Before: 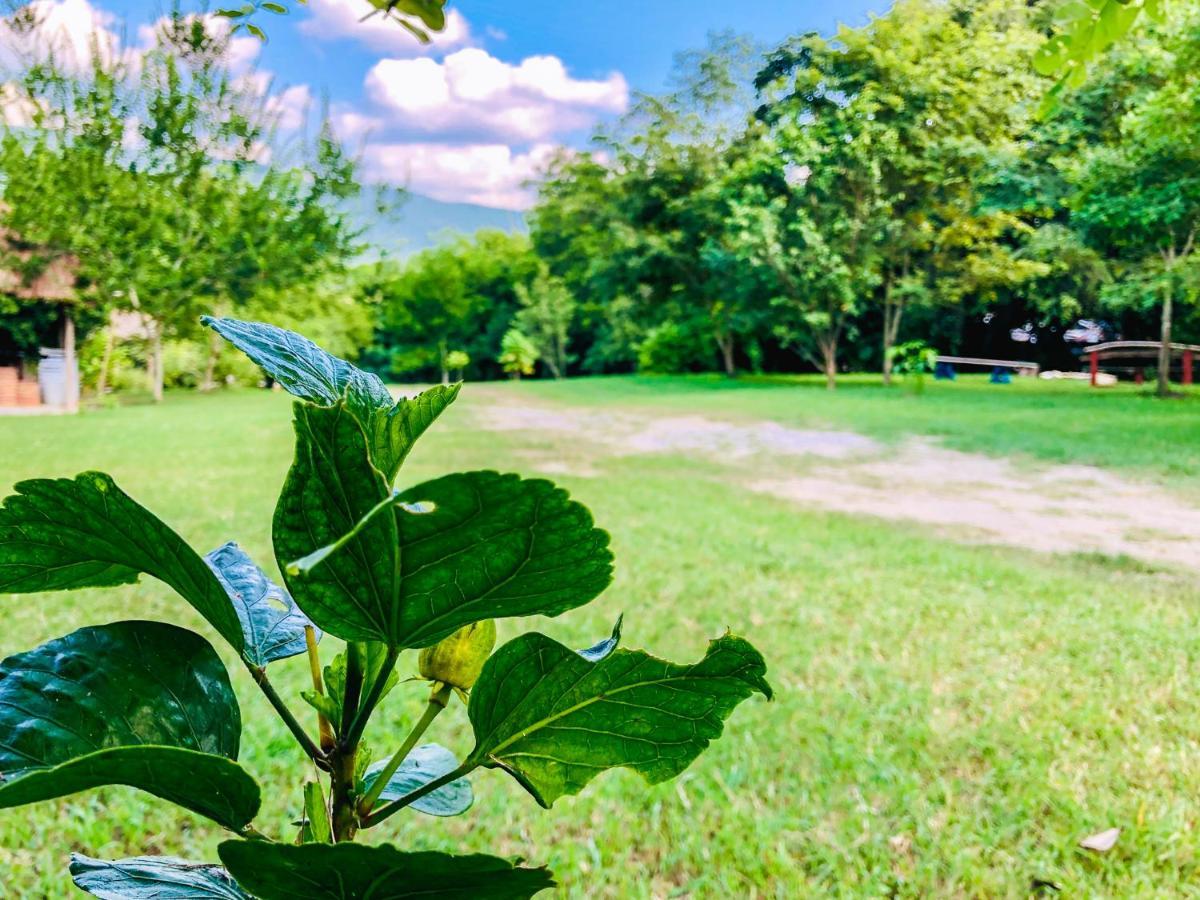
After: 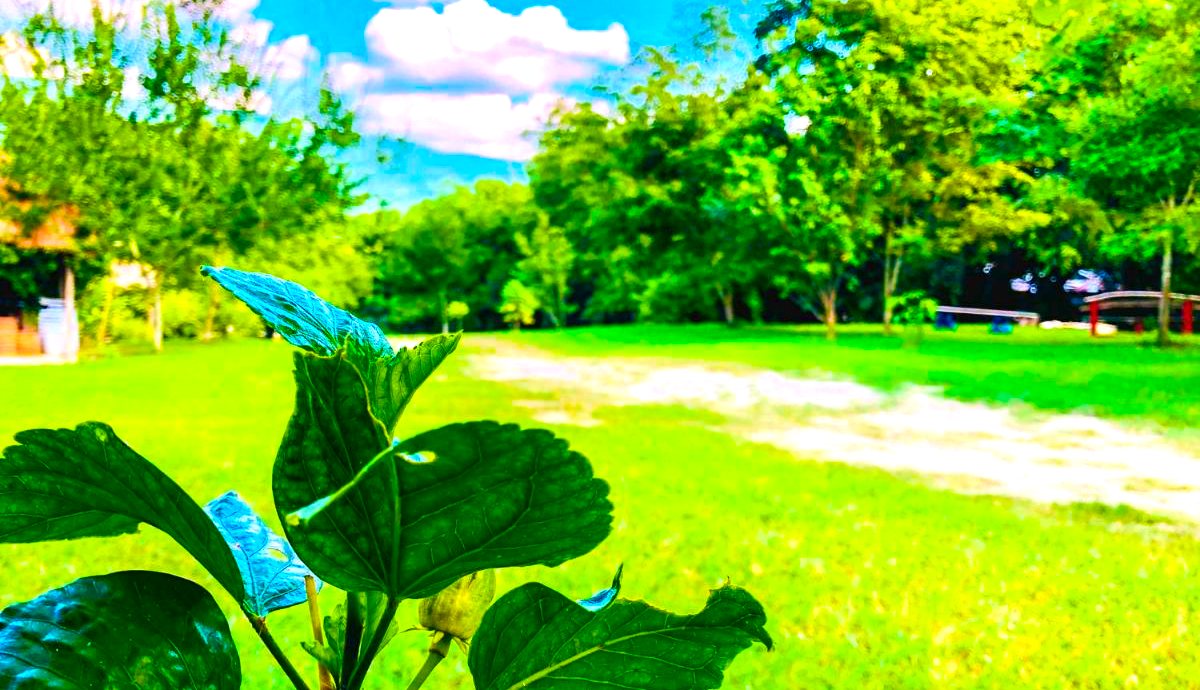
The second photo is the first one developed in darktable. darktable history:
crop: top 5.667%, bottom 17.637%
exposure: exposure 0.564 EV, compensate highlight preservation false
color balance rgb: linear chroma grading › global chroma 42%, perceptual saturation grading › global saturation 42%, global vibrance 33%
tone curve: curves: ch0 [(0, 0) (0.003, 0.003) (0.011, 0.011) (0.025, 0.025) (0.044, 0.045) (0.069, 0.07) (0.1, 0.1) (0.136, 0.137) (0.177, 0.179) (0.224, 0.226) (0.277, 0.279) (0.335, 0.338) (0.399, 0.402) (0.468, 0.472) (0.543, 0.547) (0.623, 0.628) (0.709, 0.715) (0.801, 0.807) (0.898, 0.902) (1, 1)], preserve colors none
